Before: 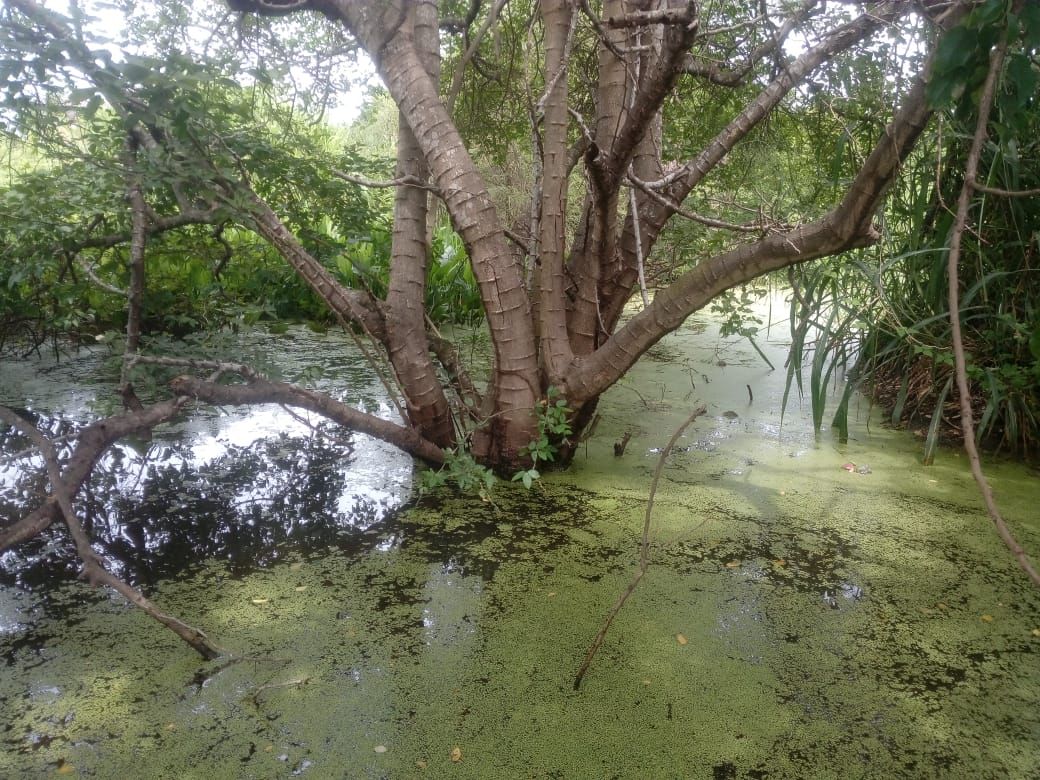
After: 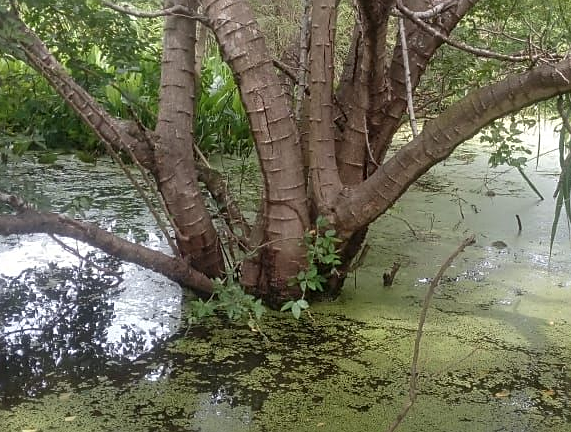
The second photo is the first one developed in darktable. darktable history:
shadows and highlights: shadows 24.95, highlights -26.31
crop and rotate: left 22.307%, top 21.889%, right 22.753%, bottom 22.66%
sharpen: on, module defaults
